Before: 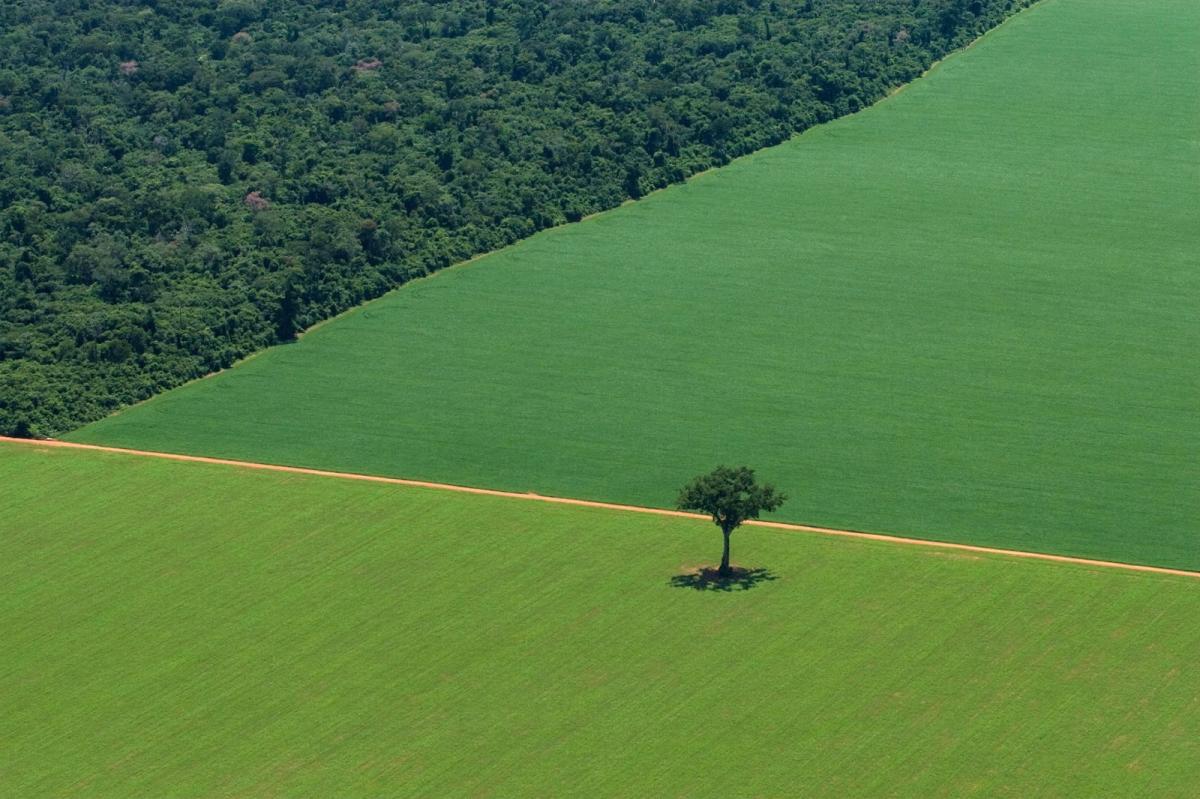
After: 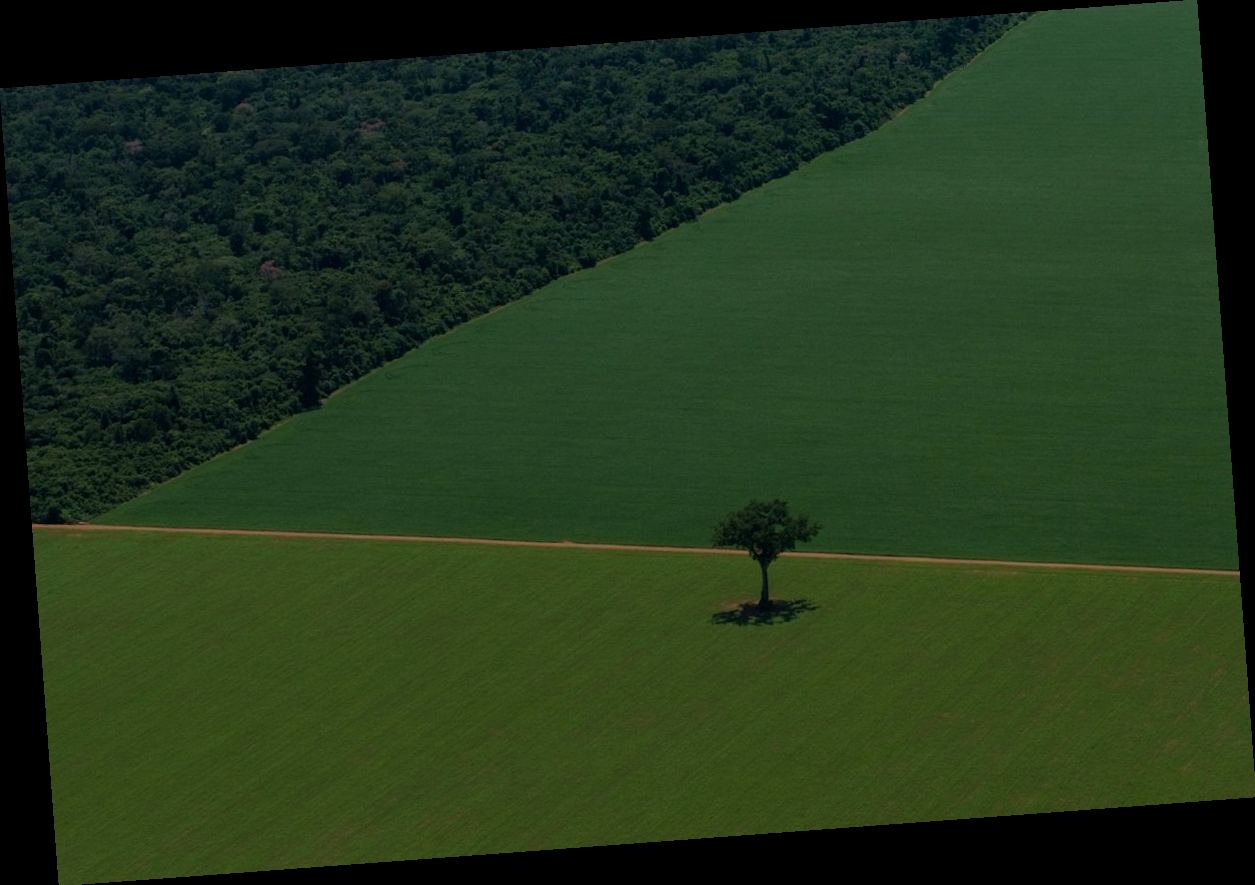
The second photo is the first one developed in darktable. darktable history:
rotate and perspective: rotation -4.25°, automatic cropping off
exposure: exposure -2.002 EV, compensate highlight preservation false
